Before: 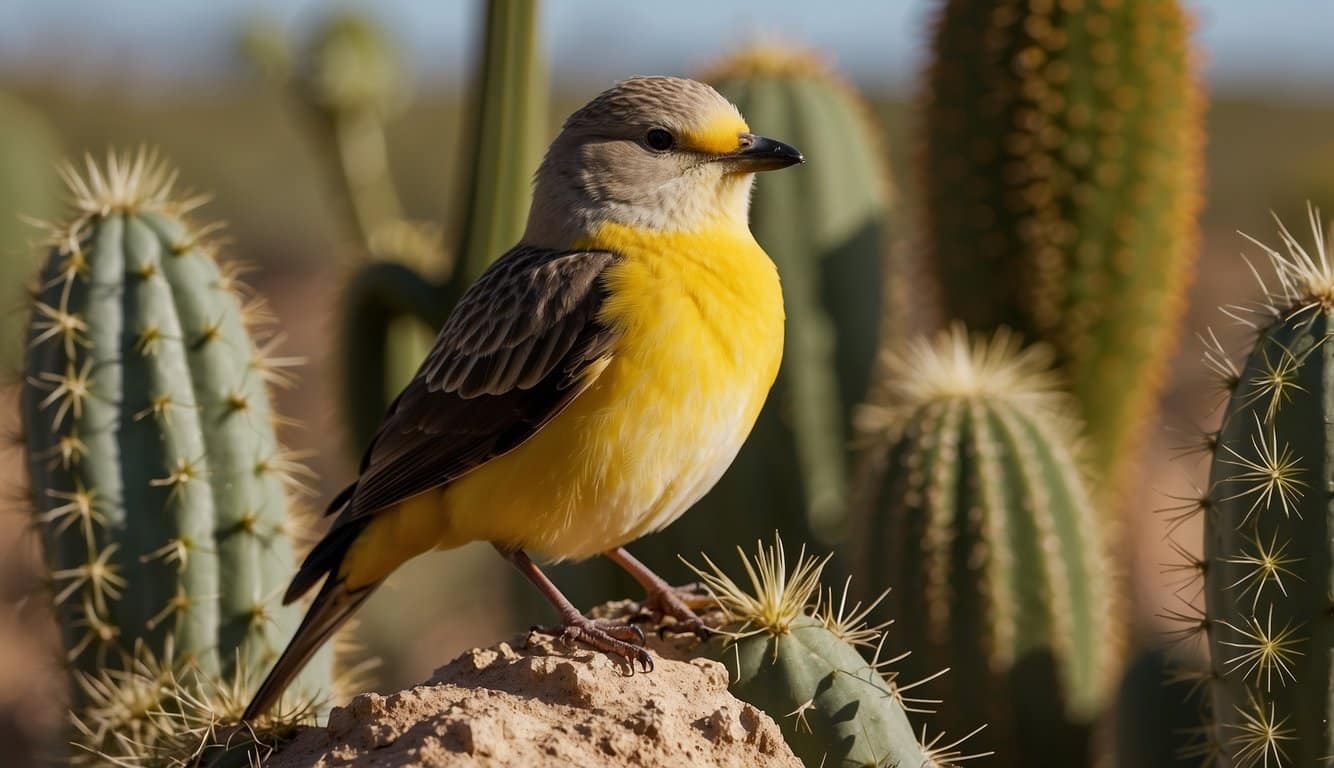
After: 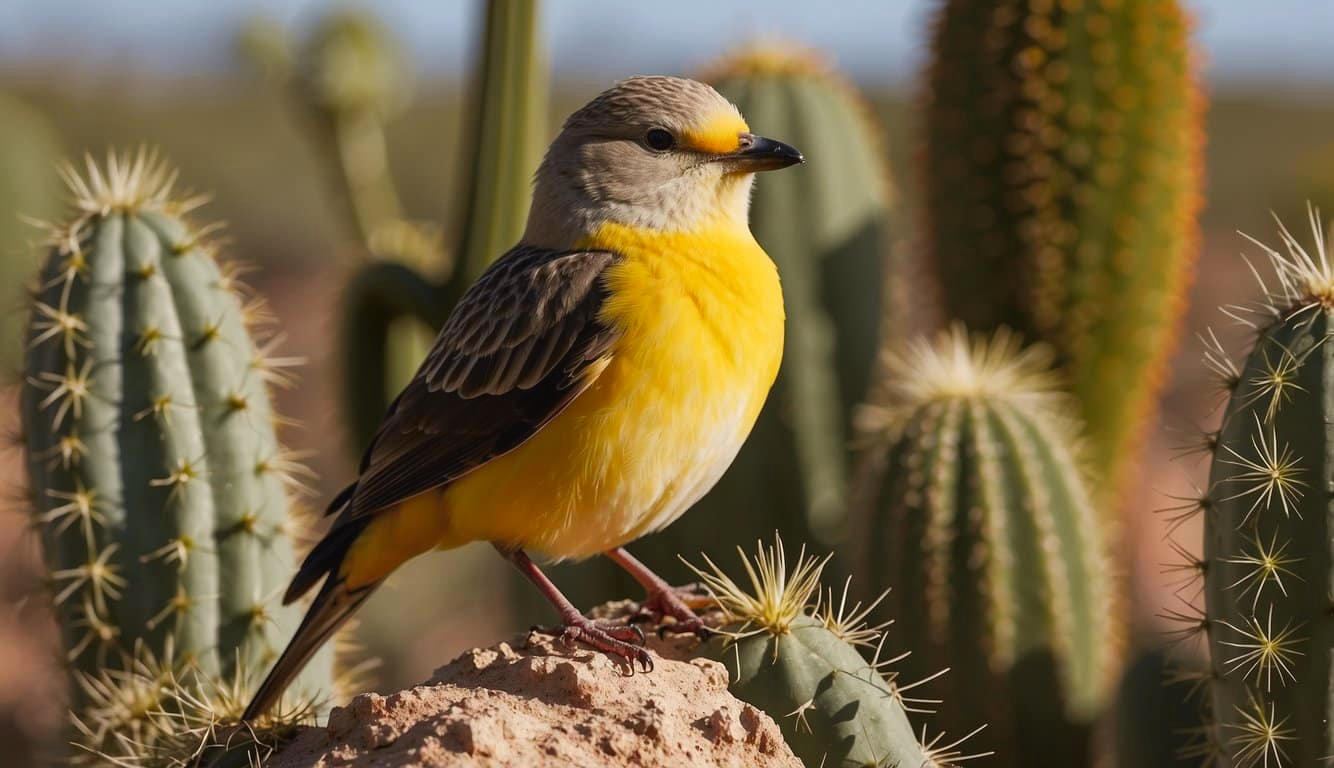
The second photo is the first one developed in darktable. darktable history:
tone curve: curves: ch0 [(0, 0.024) (0.119, 0.146) (0.474, 0.485) (0.718, 0.739) (0.817, 0.839) (1, 0.998)]; ch1 [(0, 0) (0.377, 0.416) (0.439, 0.451) (0.477, 0.485) (0.501, 0.503) (0.538, 0.544) (0.58, 0.613) (0.664, 0.7) (0.783, 0.804) (1, 1)]; ch2 [(0, 0) (0.38, 0.405) (0.463, 0.456) (0.498, 0.497) (0.524, 0.535) (0.578, 0.576) (0.648, 0.665) (1, 1)], color space Lab, independent channels, preserve colors none
